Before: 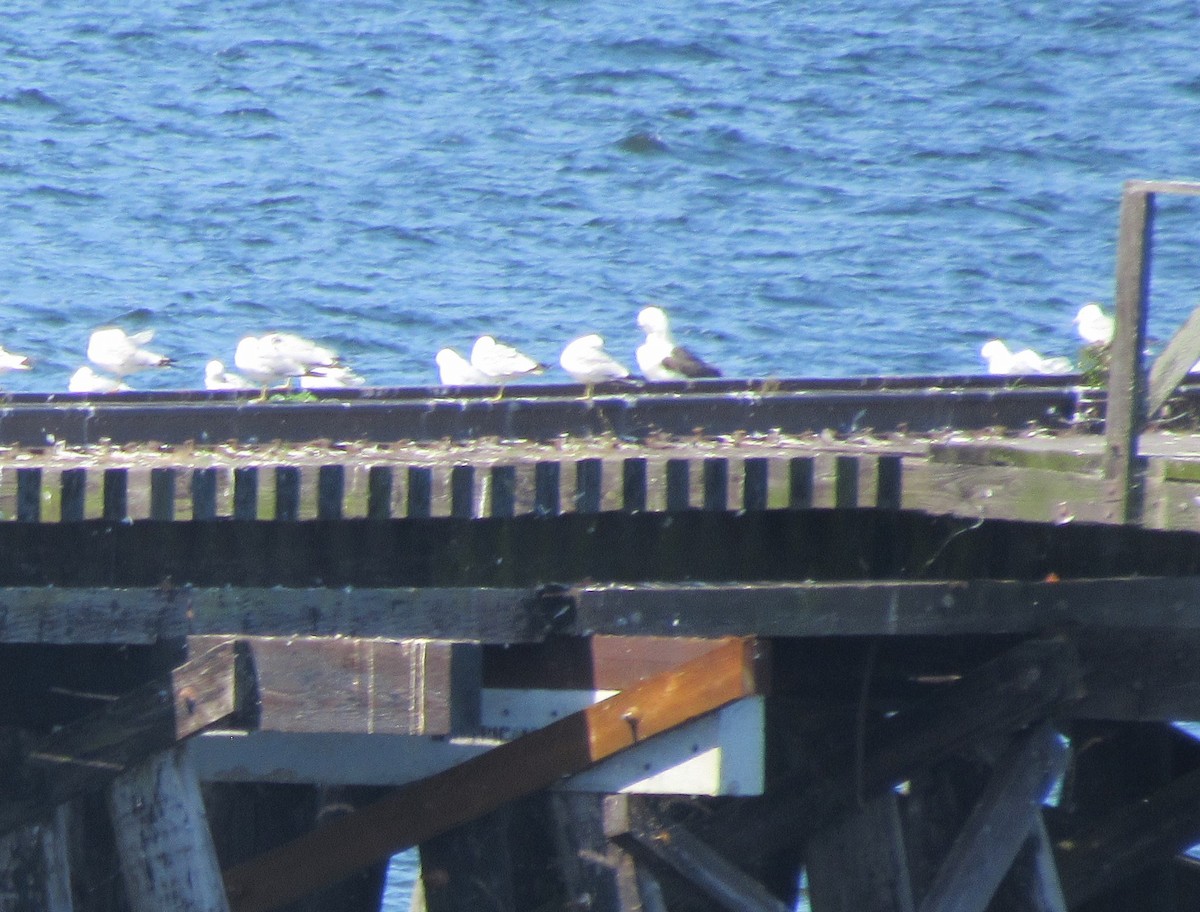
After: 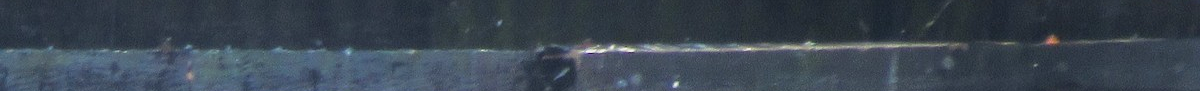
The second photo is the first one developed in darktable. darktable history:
base curve: curves: ch0 [(0, 0) (0.088, 0.125) (0.176, 0.251) (0.354, 0.501) (0.613, 0.749) (1, 0.877)], preserve colors none
crop and rotate: top 59.084%, bottom 30.916%
